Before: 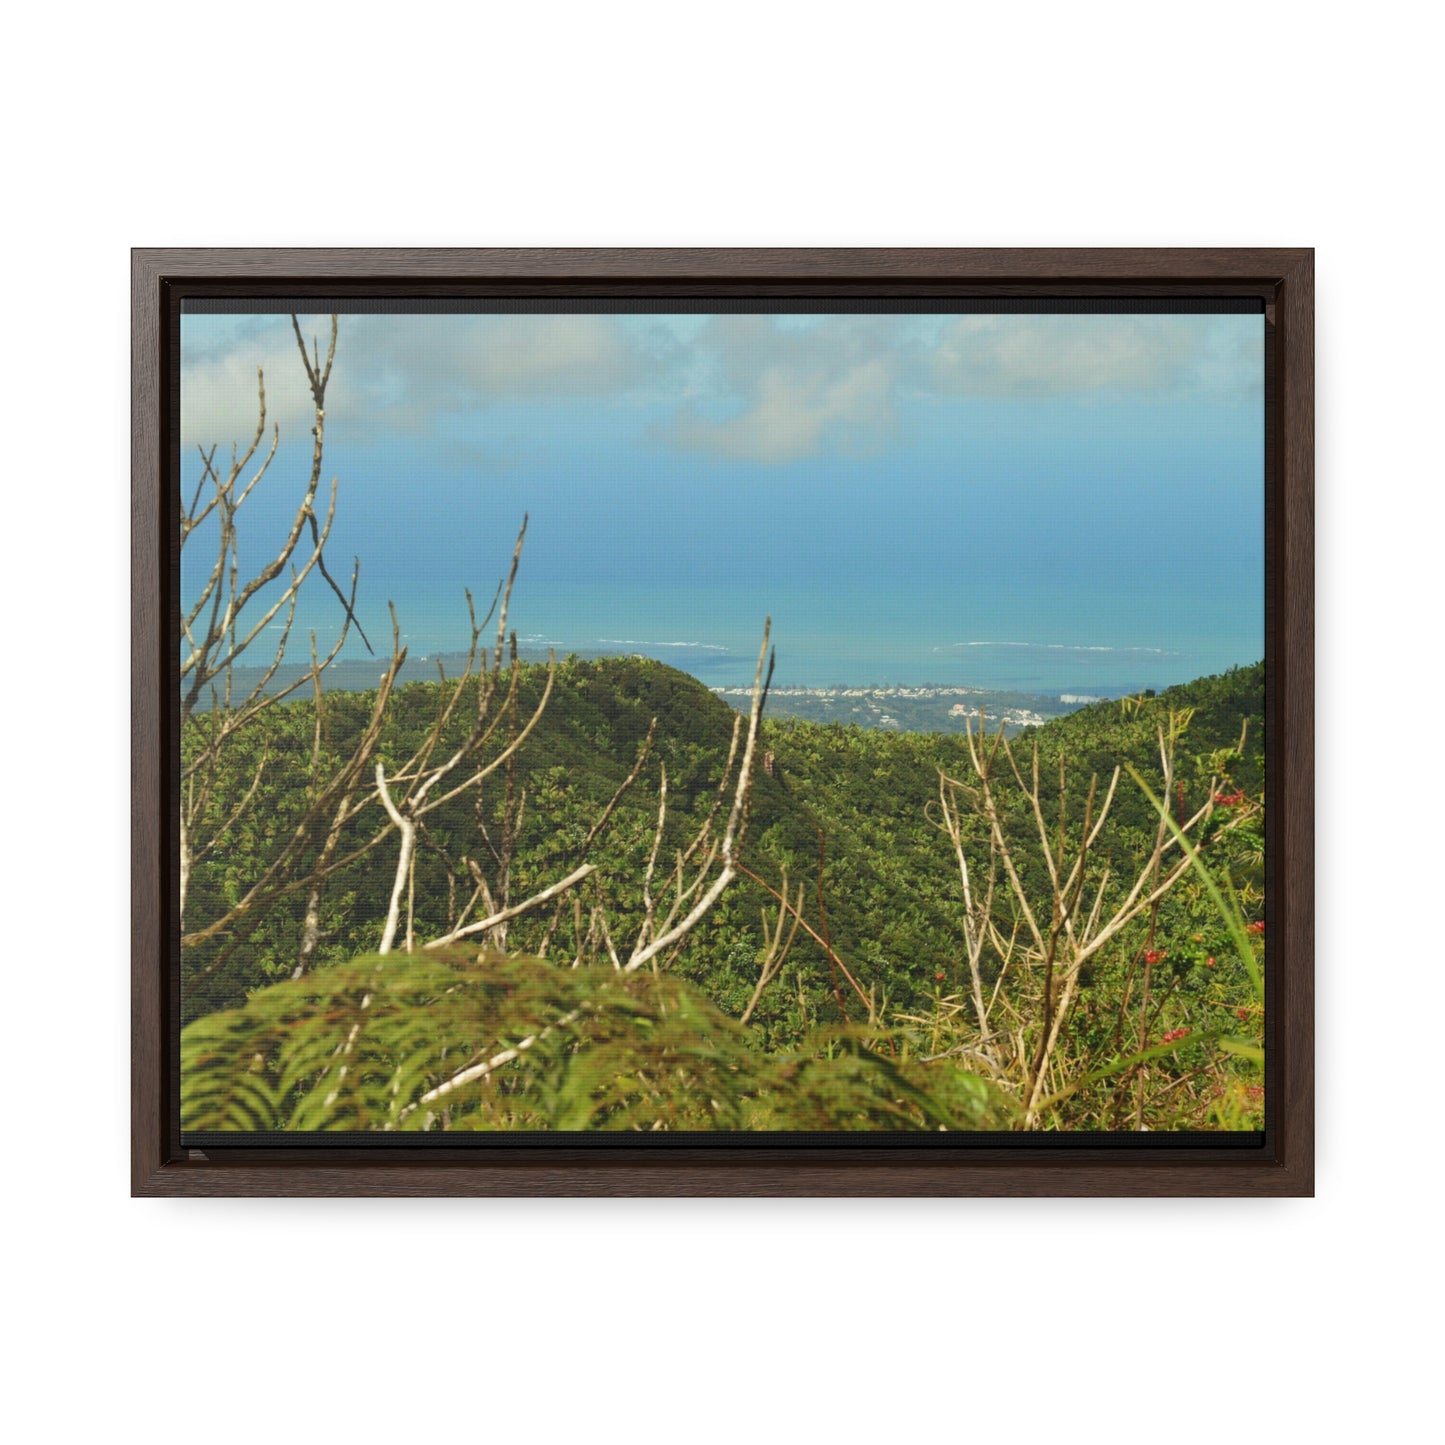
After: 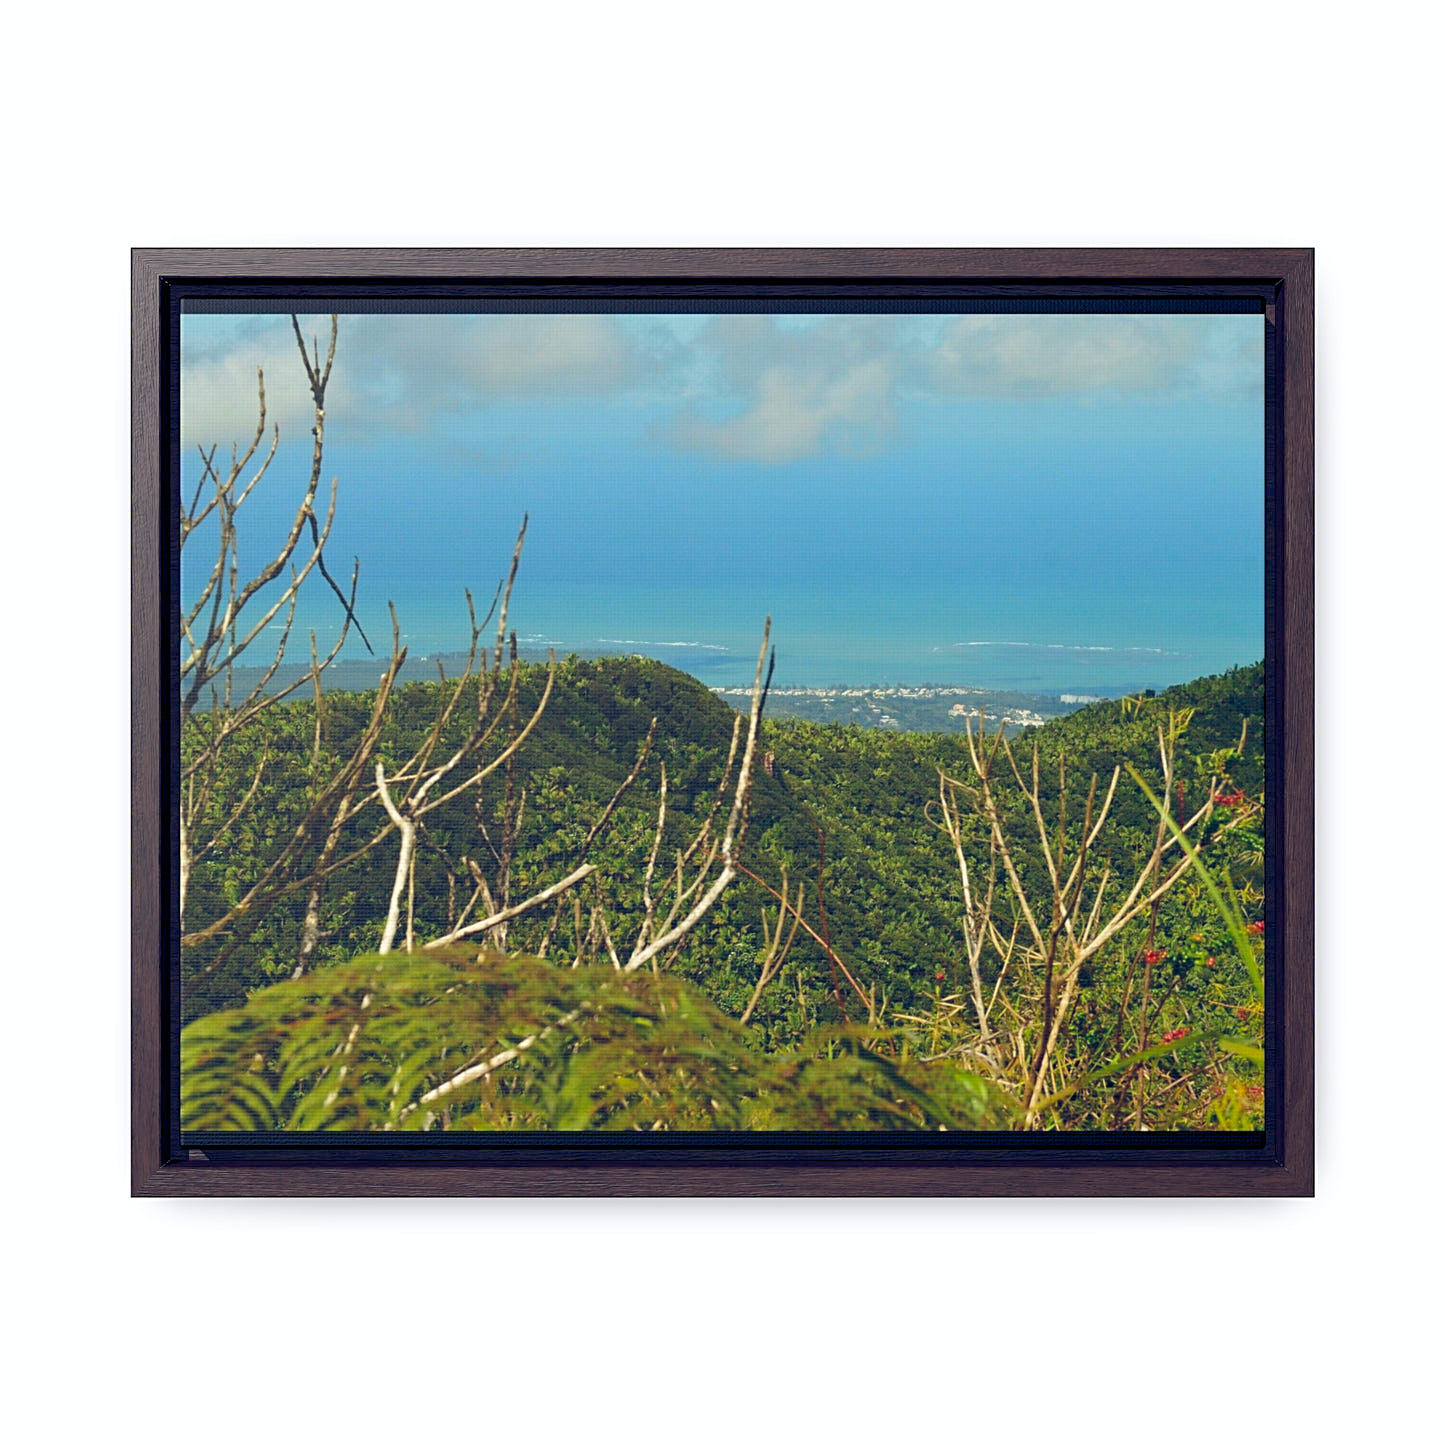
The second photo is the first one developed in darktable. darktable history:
color balance rgb: global offset › luminance -0.292%, global offset › chroma 0.311%, global offset › hue 258.68°, perceptual saturation grading › global saturation 25.125%
sharpen: on, module defaults
